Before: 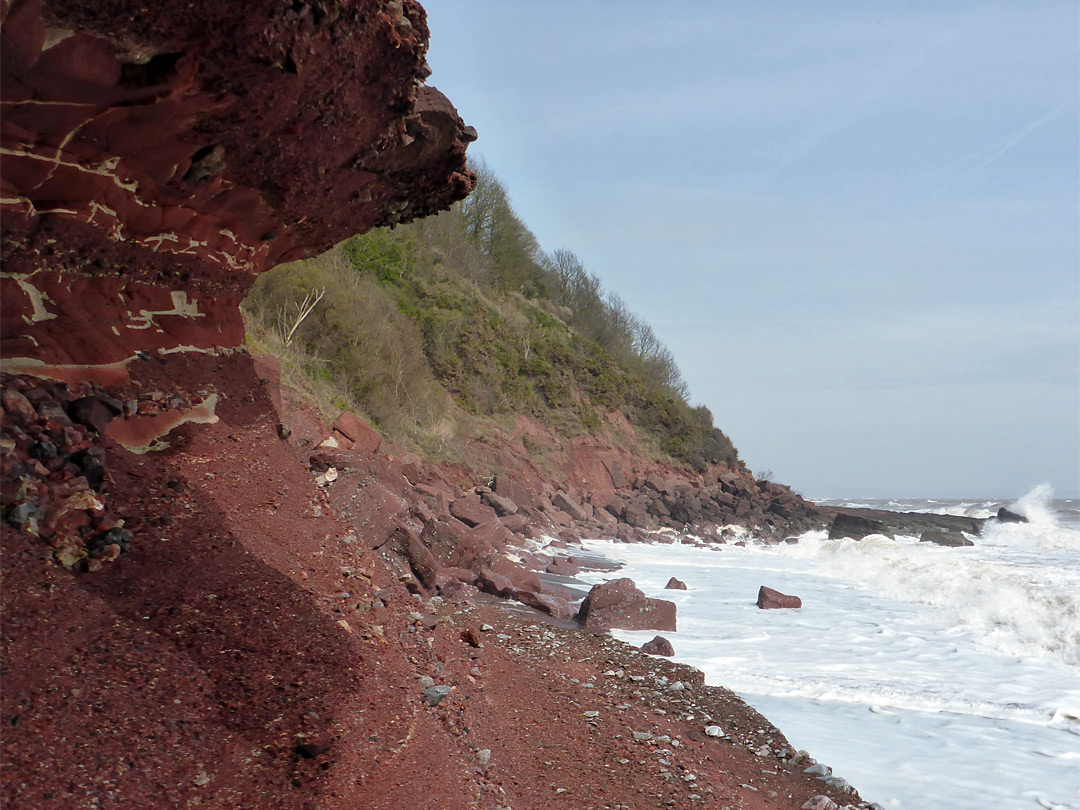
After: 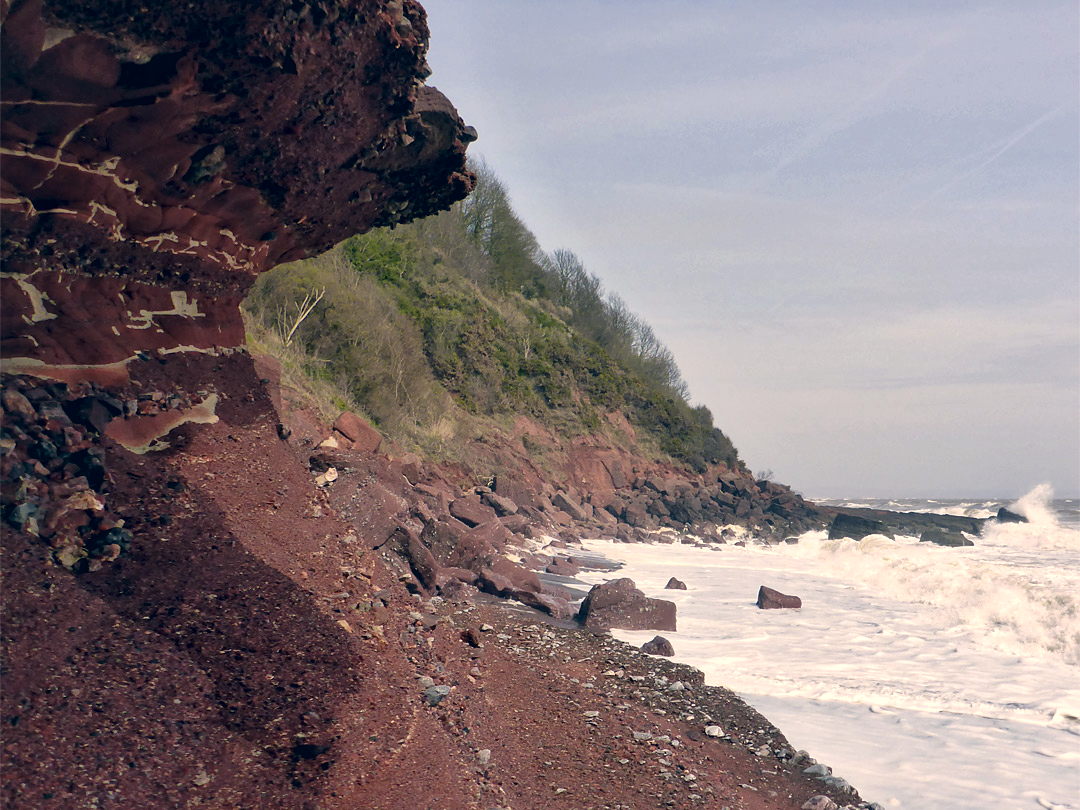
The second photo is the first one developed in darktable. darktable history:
local contrast: mode bilateral grid, contrast 21, coarseness 50, detail 139%, midtone range 0.2
color correction: highlights a* 10.27, highlights b* 14.24, shadows a* -9.54, shadows b* -15
